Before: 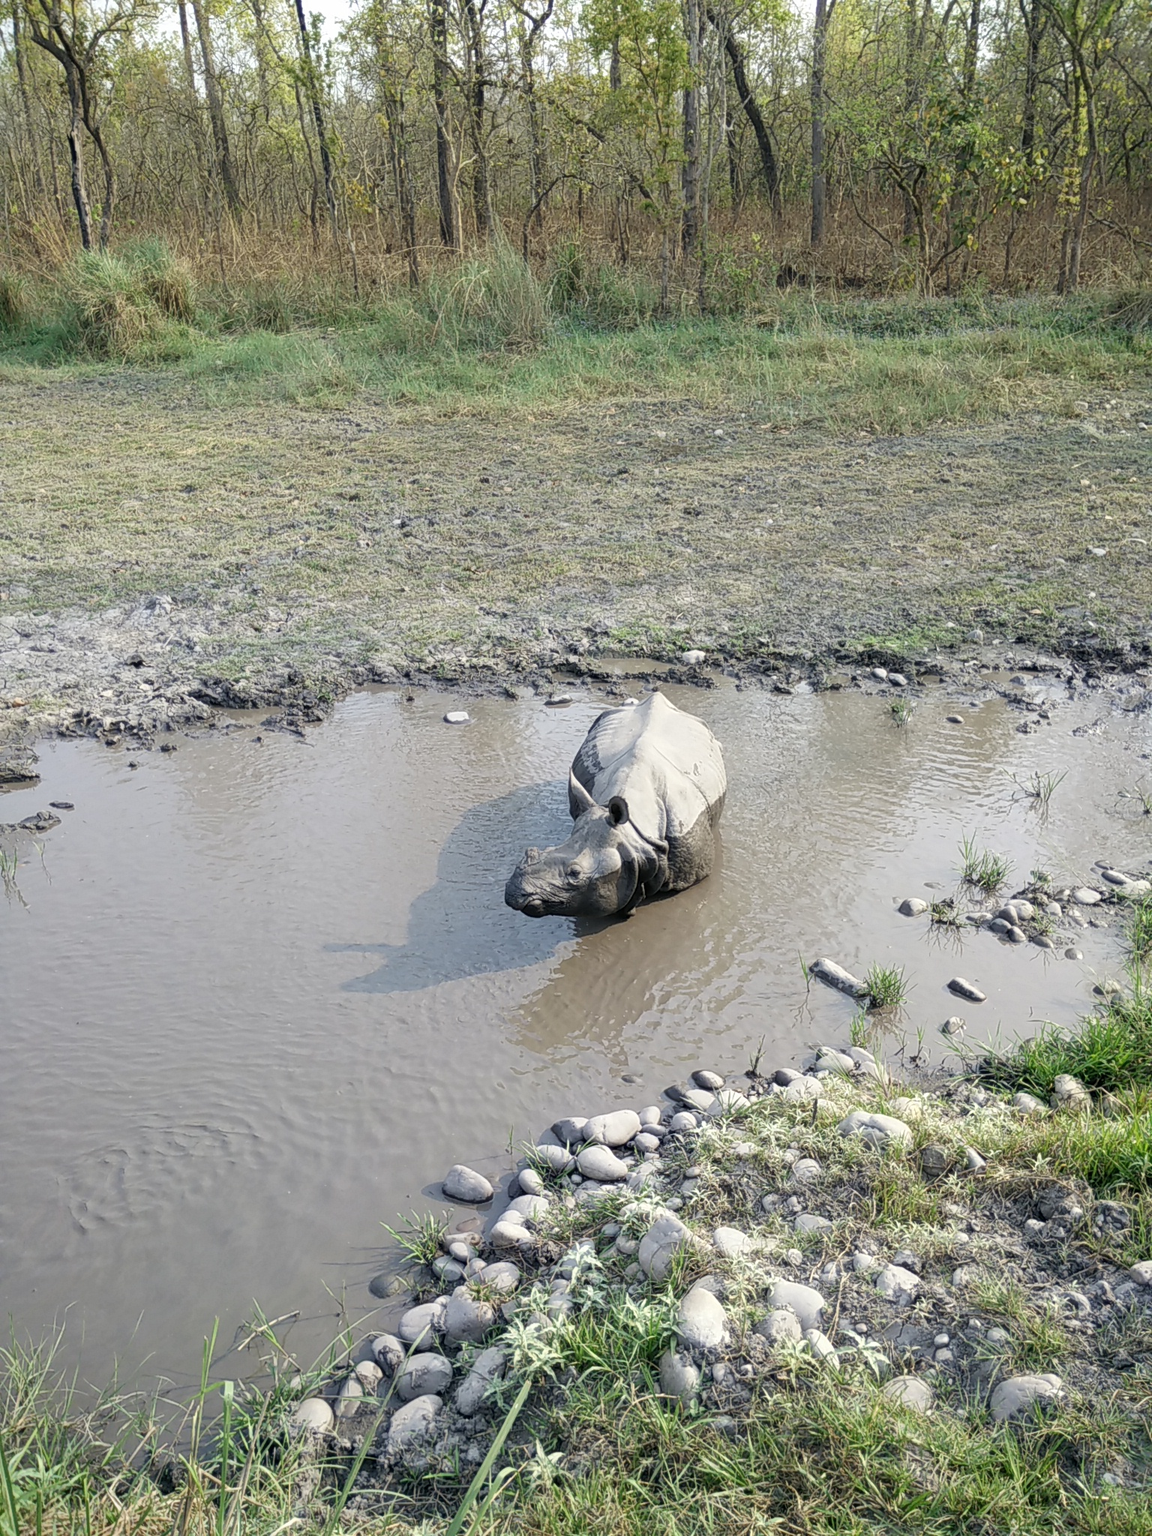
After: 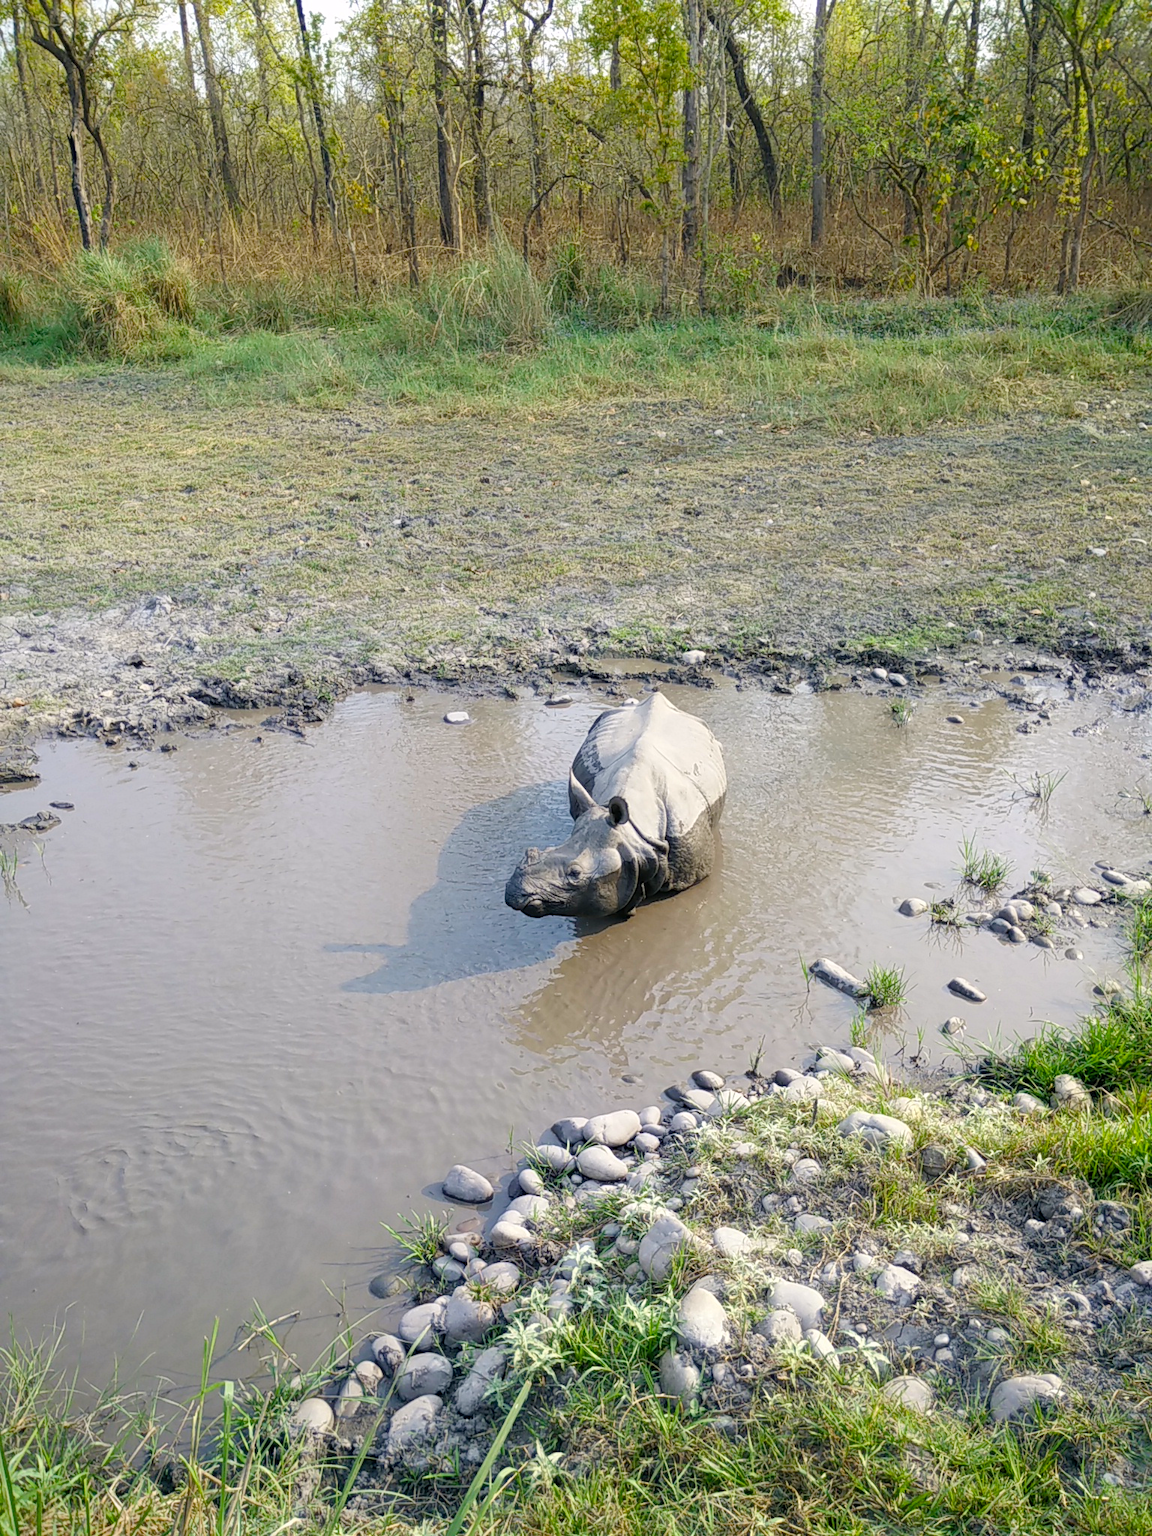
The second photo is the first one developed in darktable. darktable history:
shadows and highlights: radius 93.22, shadows -14.28, white point adjustment 0.206, highlights 32.06, compress 48.4%, soften with gaussian
color balance rgb: highlights gain › chroma 0.269%, highlights gain › hue 330.23°, perceptual saturation grading › global saturation 36.968%, perceptual saturation grading › shadows 35.91%, perceptual brilliance grading › global brilliance 2.697%, perceptual brilliance grading › highlights -2.778%, perceptual brilliance grading › shadows 2.507%
